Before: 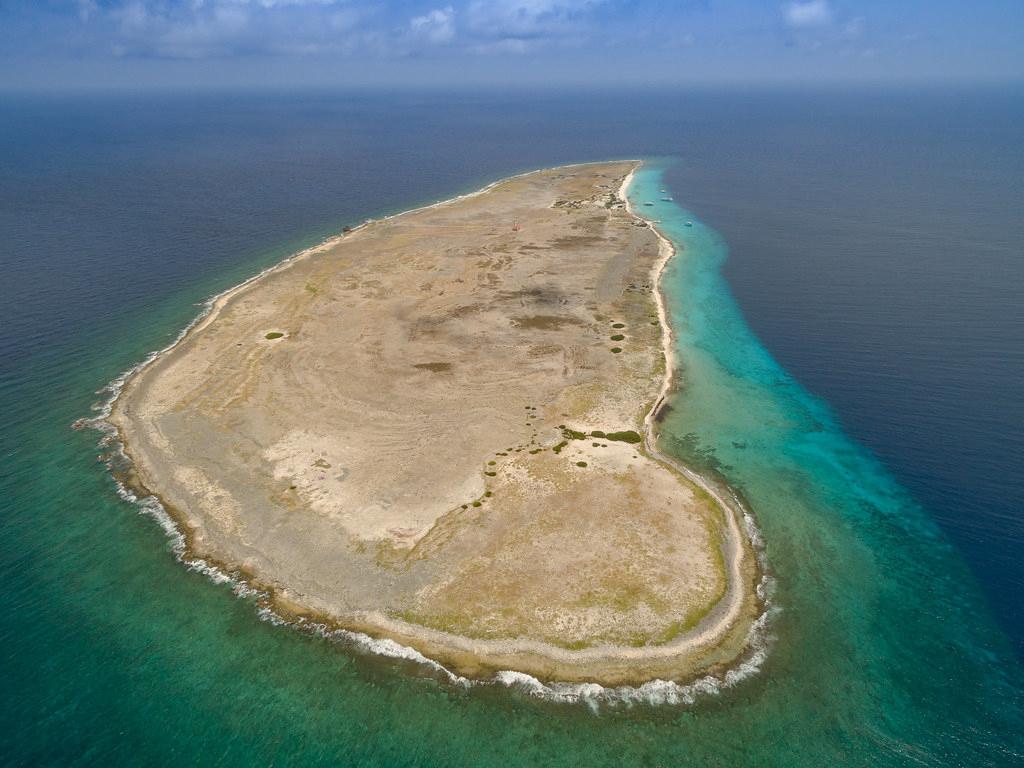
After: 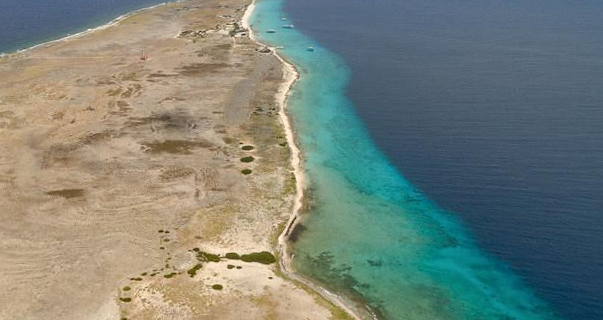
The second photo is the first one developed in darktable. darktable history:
local contrast: mode bilateral grid, contrast 20, coarseness 50, detail 120%, midtone range 0.2
crop: left 36.005%, top 18.293%, right 0.31%, bottom 38.444%
rotate and perspective: rotation -1.68°, lens shift (vertical) -0.146, crop left 0.049, crop right 0.912, crop top 0.032, crop bottom 0.96
